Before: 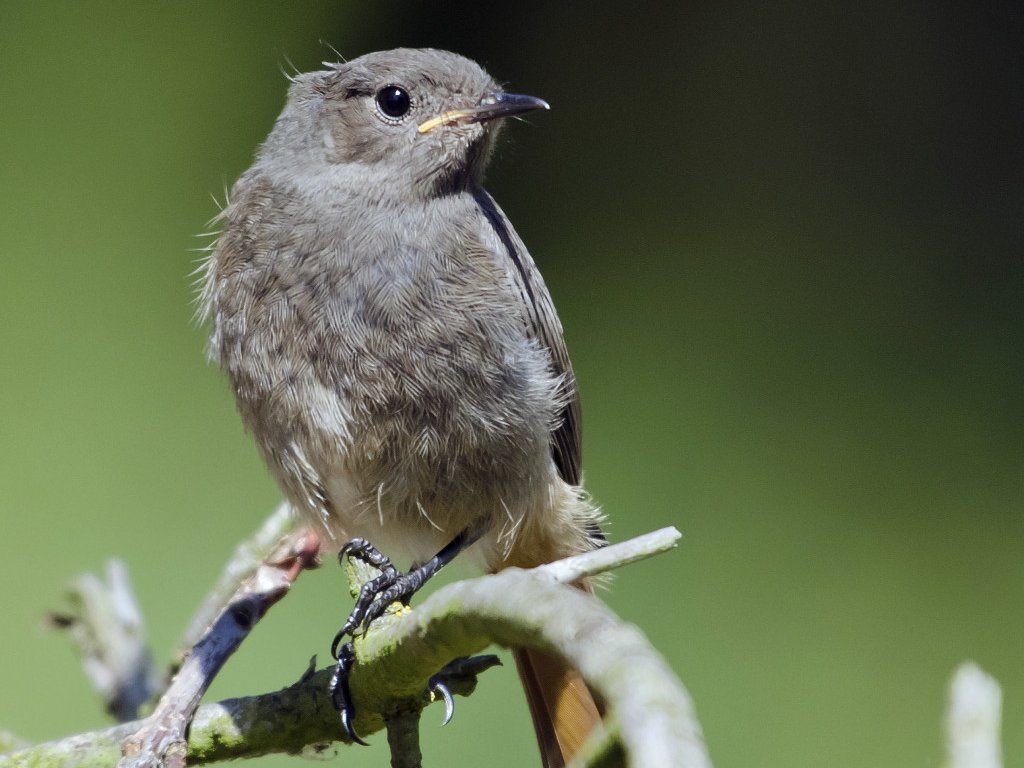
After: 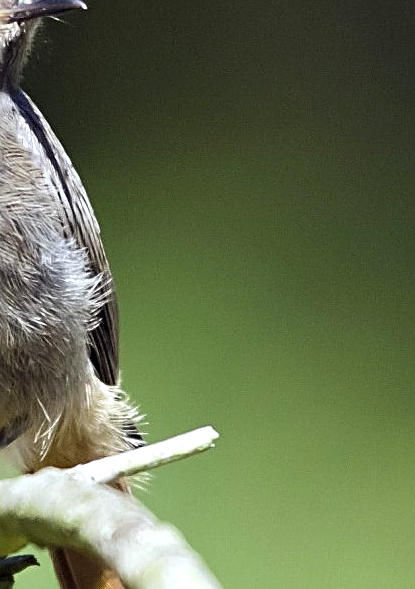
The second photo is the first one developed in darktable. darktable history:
crop: left 45.283%, top 13.125%, right 14.134%, bottom 10.055%
levels: levels [0.016, 0.484, 0.953]
tone equalizer: edges refinement/feathering 500, mask exposure compensation -1.57 EV, preserve details no
sharpen: radius 2.782
exposure: black level correction 0.001, exposure 0.499 EV, compensate highlight preservation false
